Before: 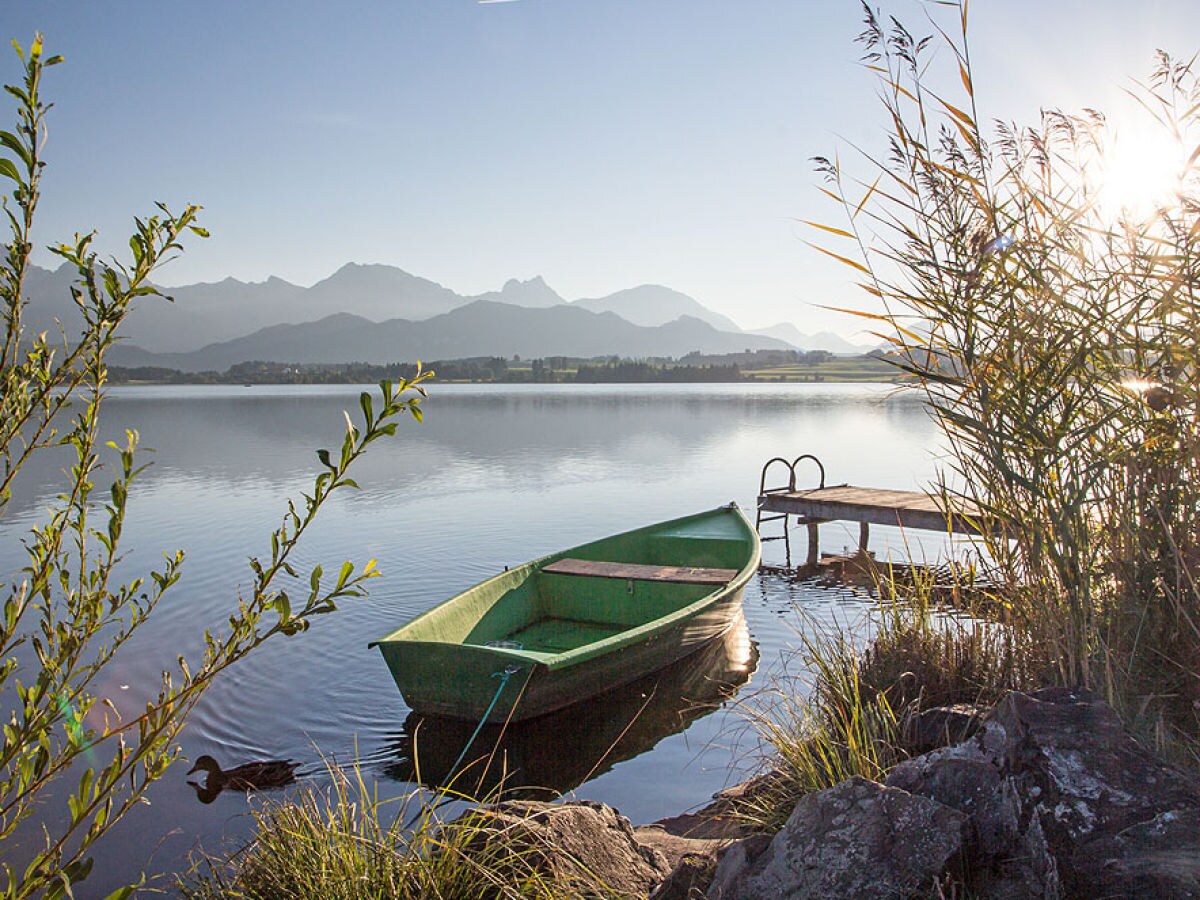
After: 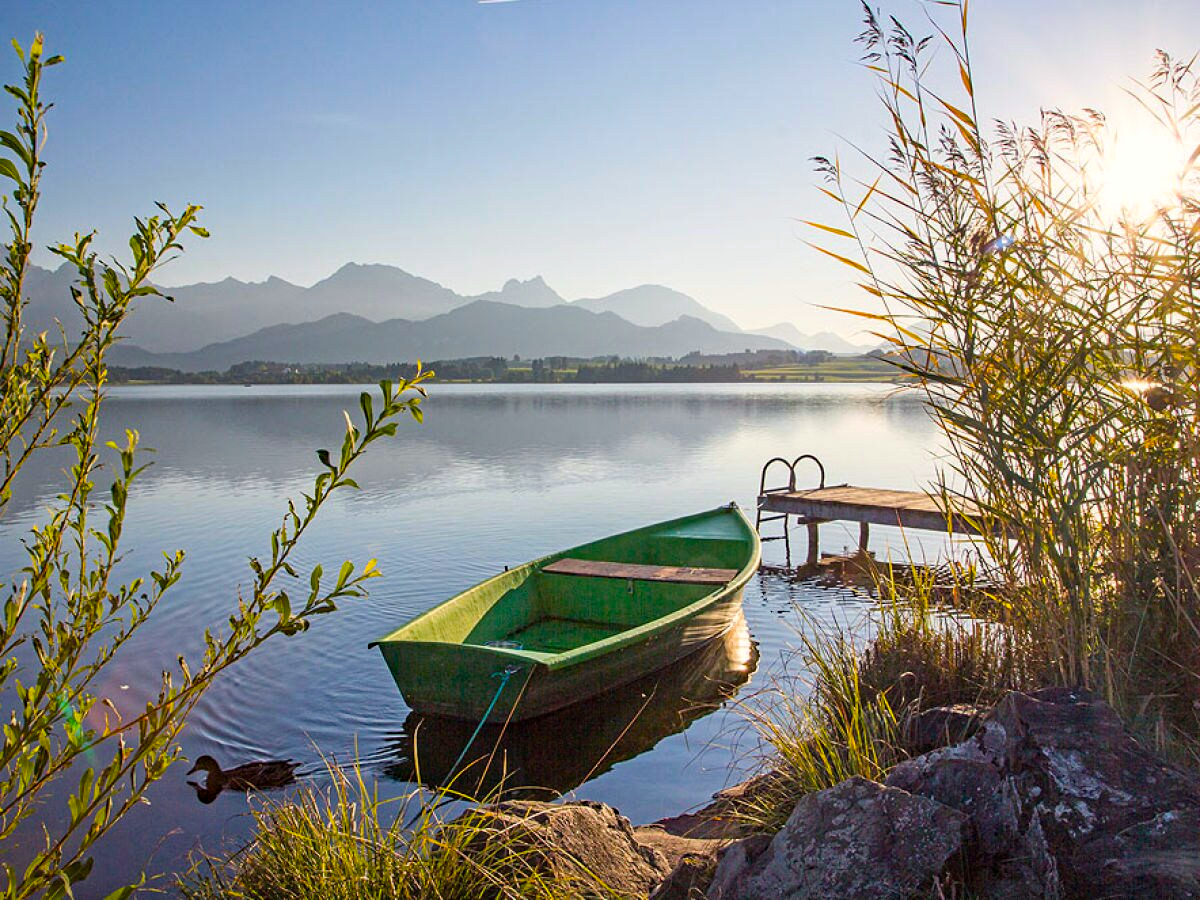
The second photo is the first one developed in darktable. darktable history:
base curve: curves: ch0 [(0, 0) (0.283, 0.295) (1, 1)], preserve colors none
color balance rgb: shadows lift › luminance -9.775%, highlights gain › chroma 1.111%, highlights gain › hue 70.91°, perceptual saturation grading › global saturation 30.651%, global vibrance 24.841%
haze removal: compatibility mode true, adaptive false
